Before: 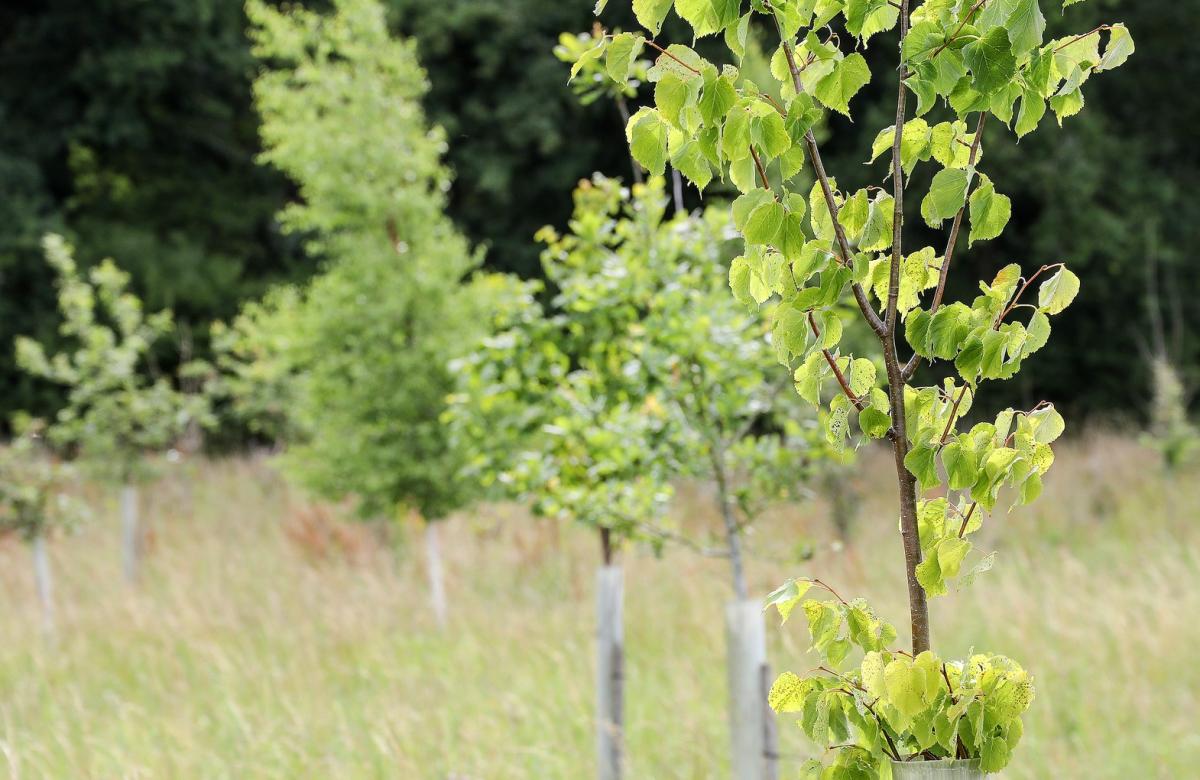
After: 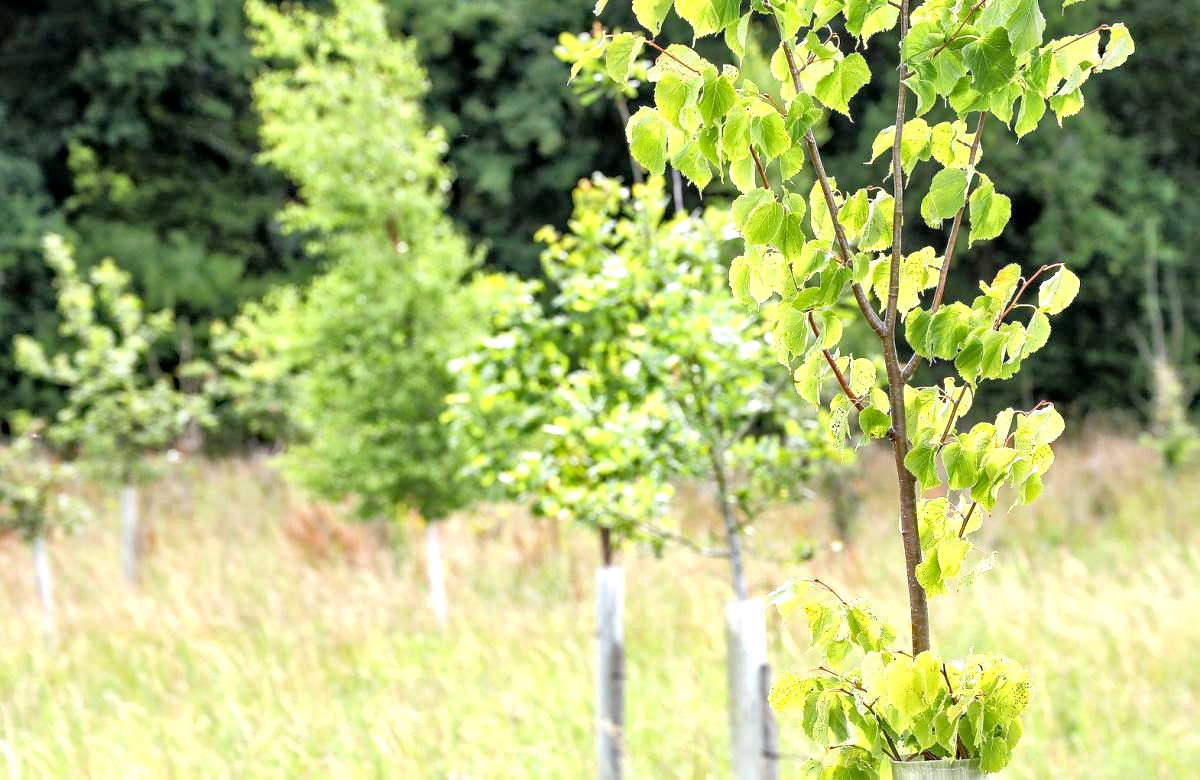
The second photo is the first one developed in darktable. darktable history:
local contrast: mode bilateral grid, contrast 20, coarseness 50, detail 132%, midtone range 0.2
haze removal: compatibility mode true, adaptive false
tone equalizer: -7 EV 0.149 EV, -6 EV 0.575 EV, -5 EV 1.15 EV, -4 EV 1.33 EV, -3 EV 1.15 EV, -2 EV 0.6 EV, -1 EV 0.155 EV
exposure: black level correction 0, exposure 0.693 EV, compensate highlight preservation false
